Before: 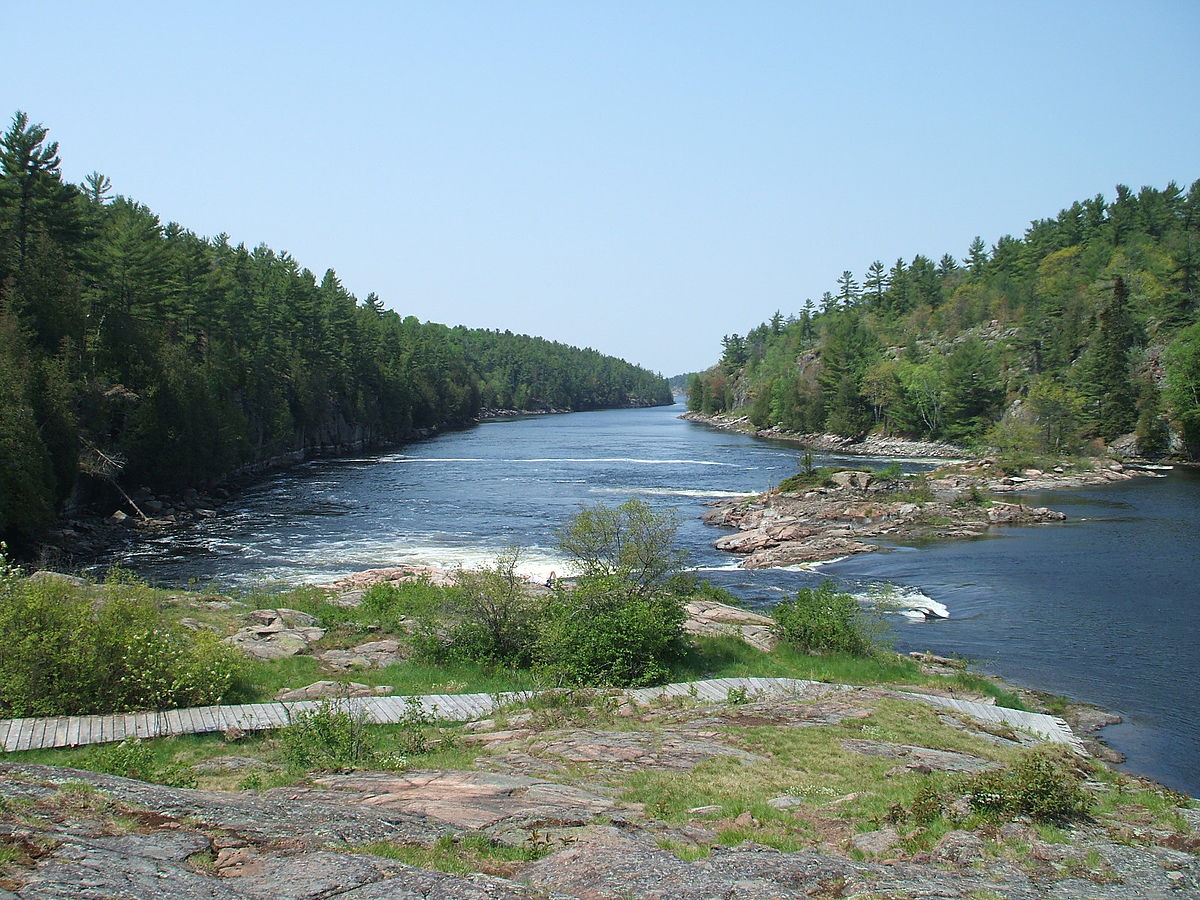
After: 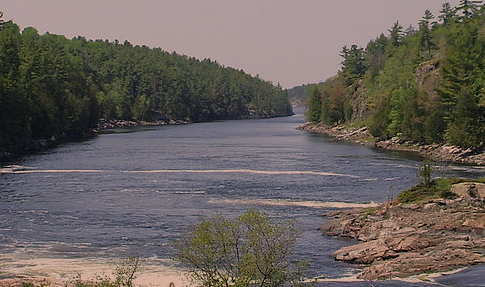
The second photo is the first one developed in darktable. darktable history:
color correction: highlights a* 17.88, highlights b* 18.79
exposure: black level correction 0, exposure 0.953 EV, compensate exposure bias true, compensate highlight preservation false
tone equalizer: -8 EV -2 EV, -7 EV -2 EV, -6 EV -2 EV, -5 EV -2 EV, -4 EV -2 EV, -3 EV -2 EV, -2 EV -2 EV, -1 EV -1.63 EV, +0 EV -2 EV
crop: left 31.751%, top 32.172%, right 27.8%, bottom 35.83%
